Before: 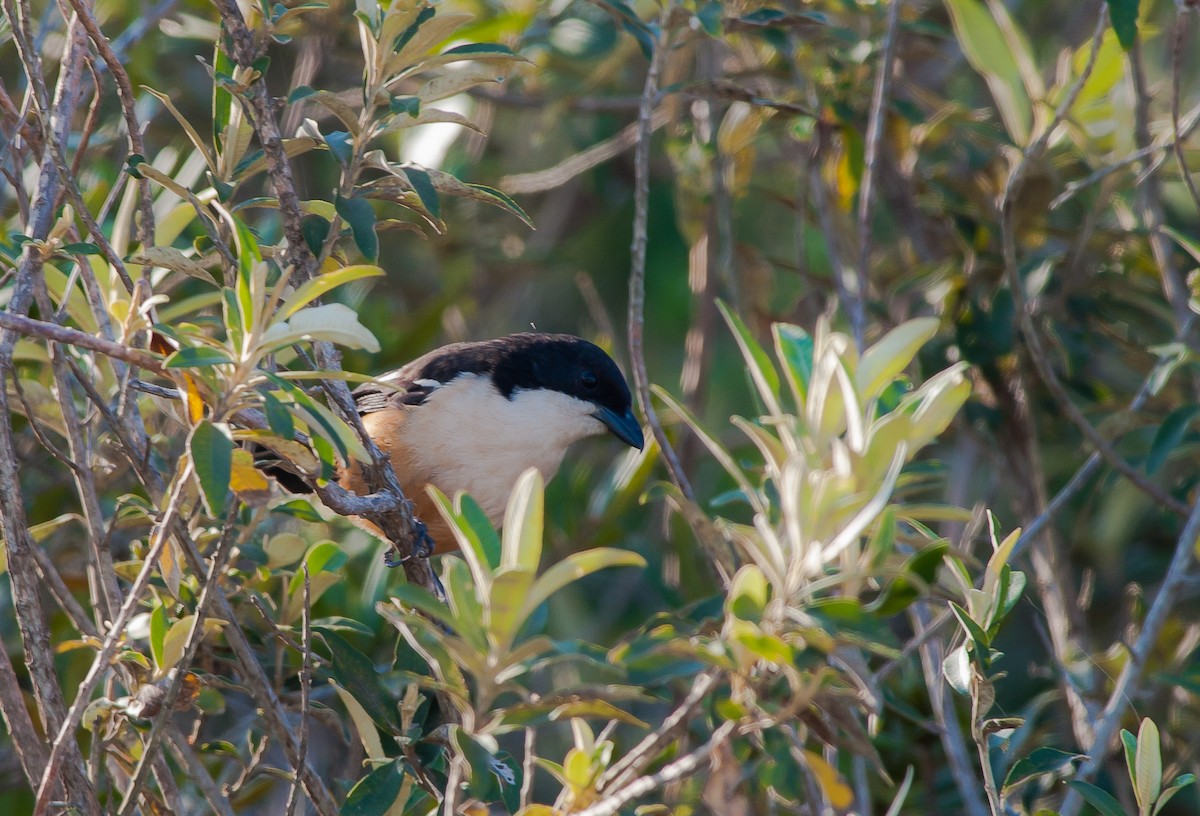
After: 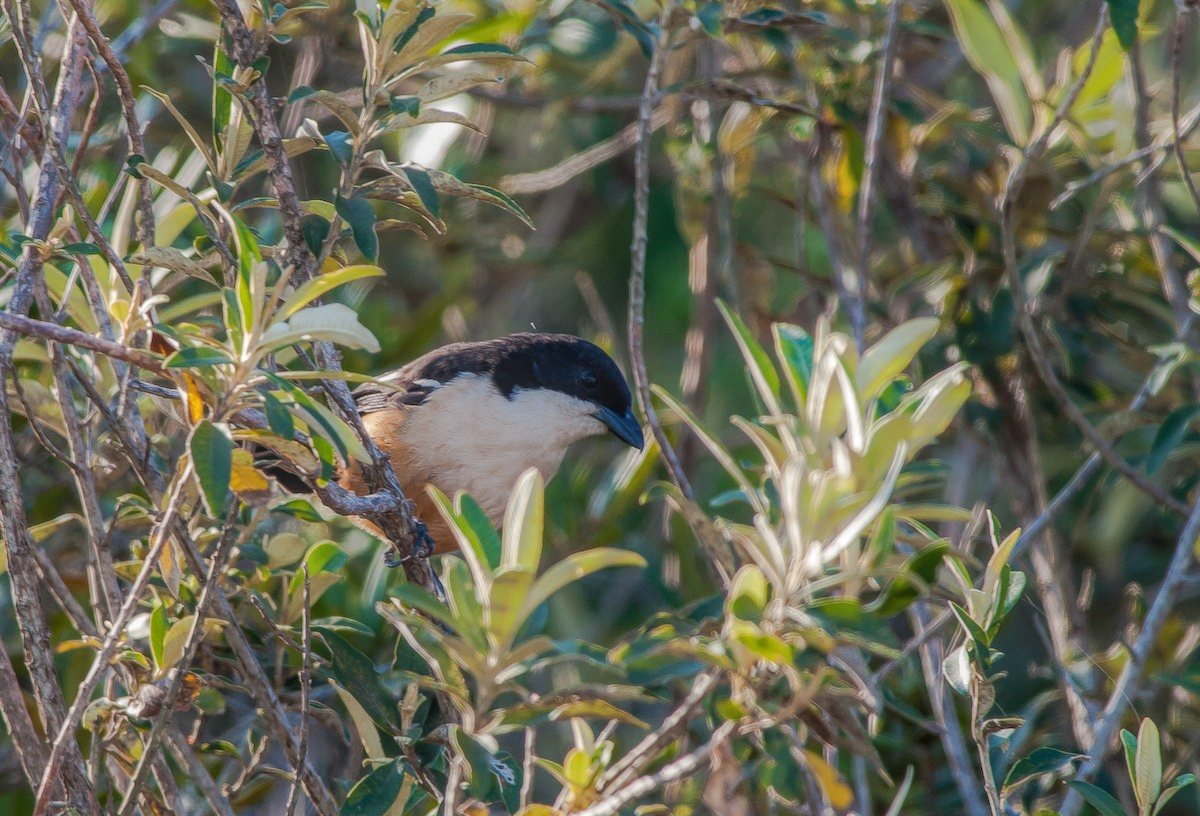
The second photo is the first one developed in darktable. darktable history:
local contrast: highlights 66%, shadows 33%, detail 166%, midtone range 0.2
